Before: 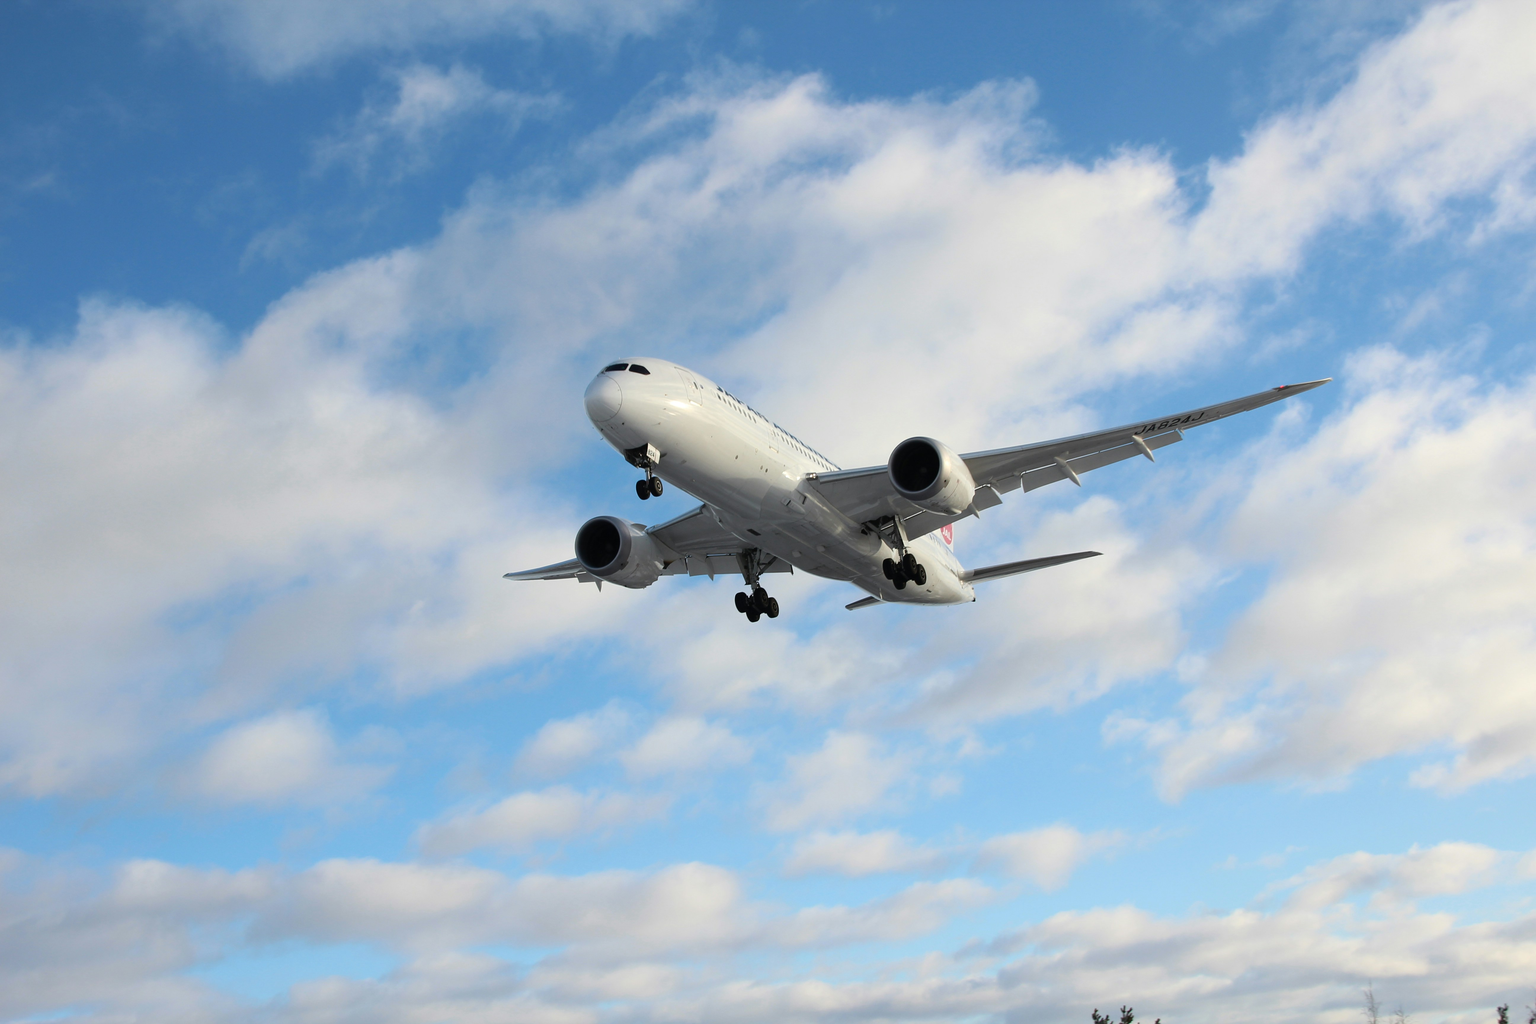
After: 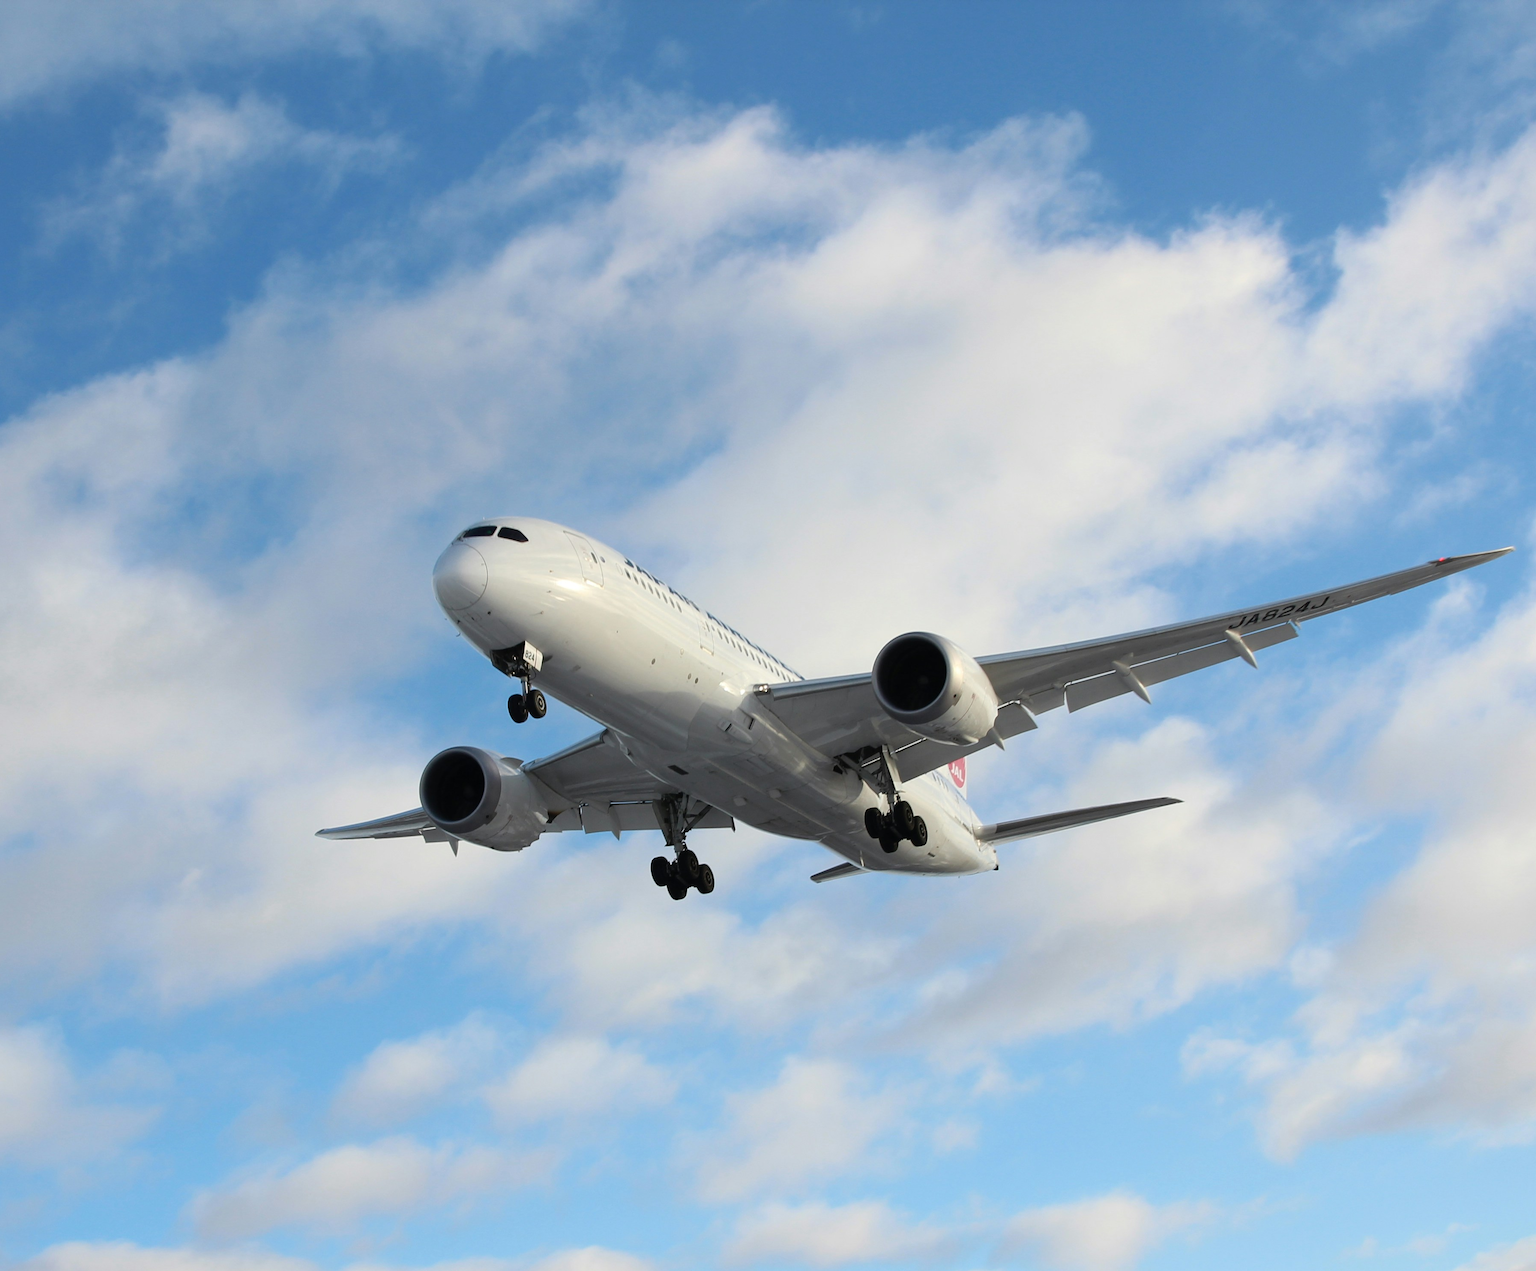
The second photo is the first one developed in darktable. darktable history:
crop: left 18.568%, right 12.263%, bottom 14.139%
